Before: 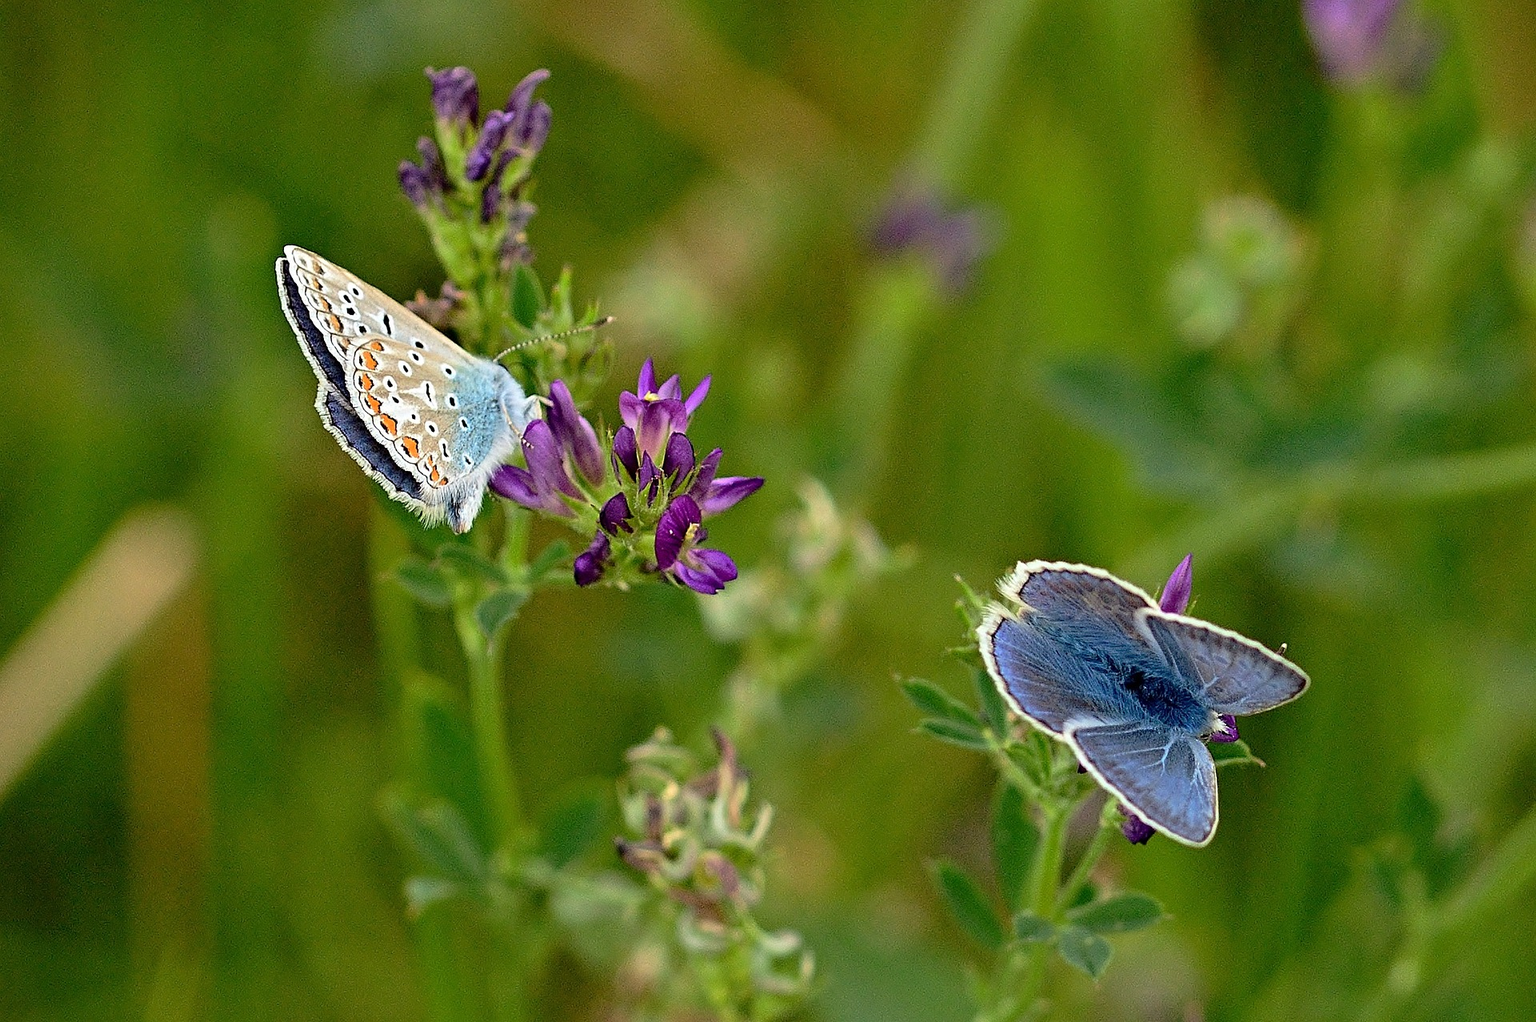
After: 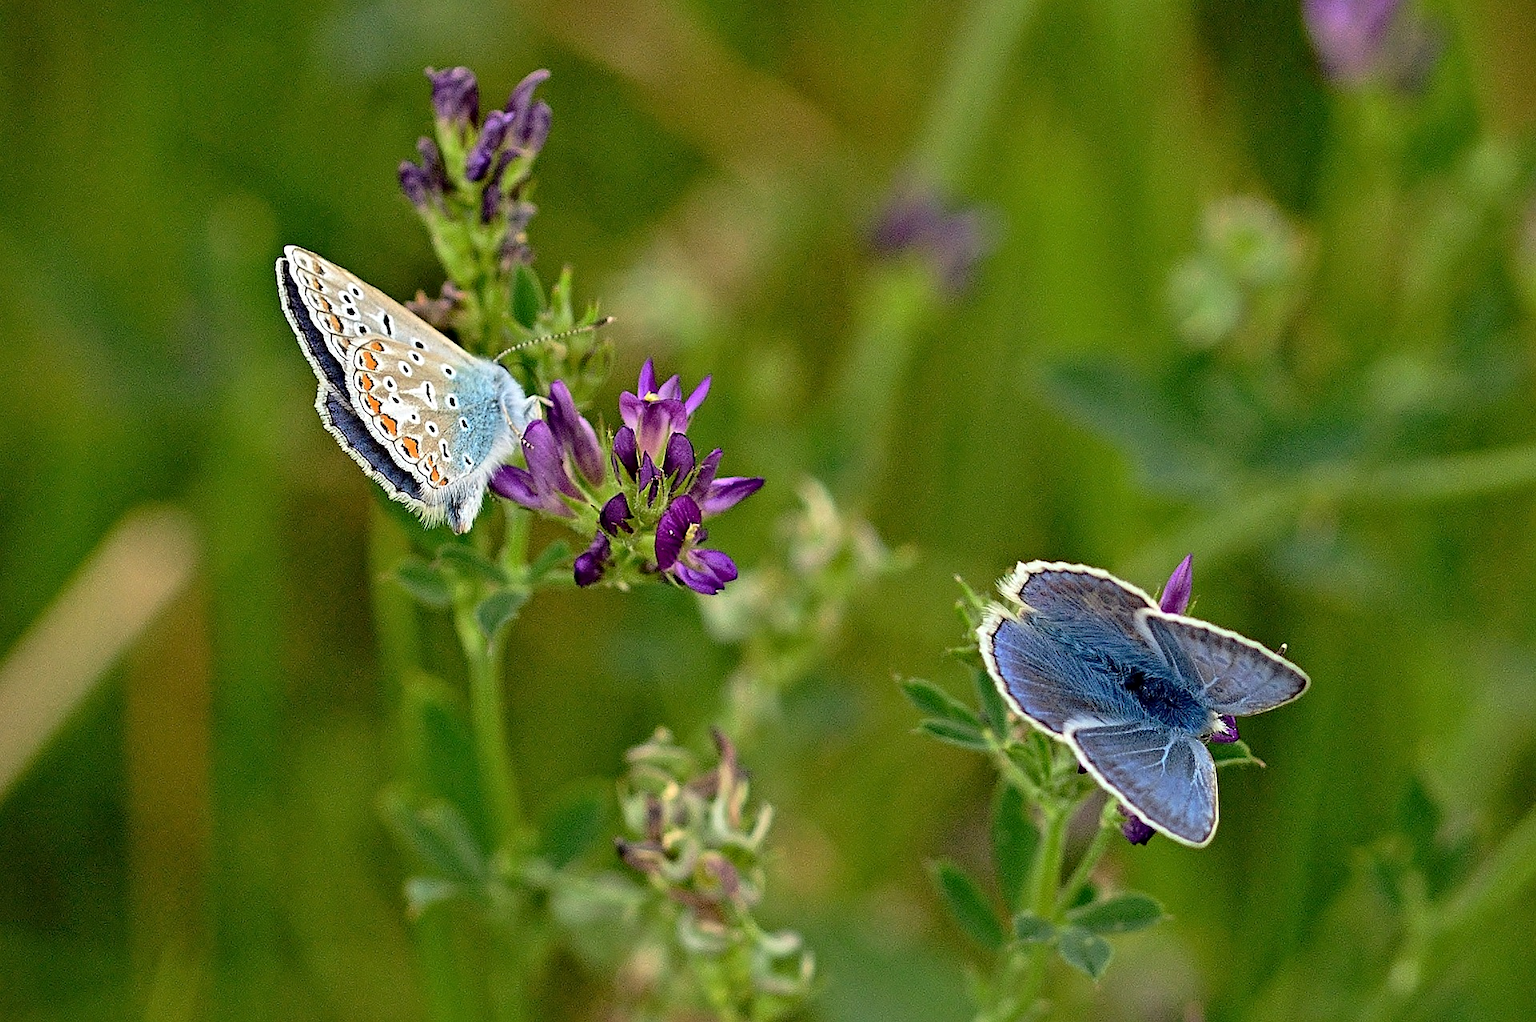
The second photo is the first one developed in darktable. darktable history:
local contrast: mode bilateral grid, contrast 27, coarseness 16, detail 115%, midtone range 0.2
